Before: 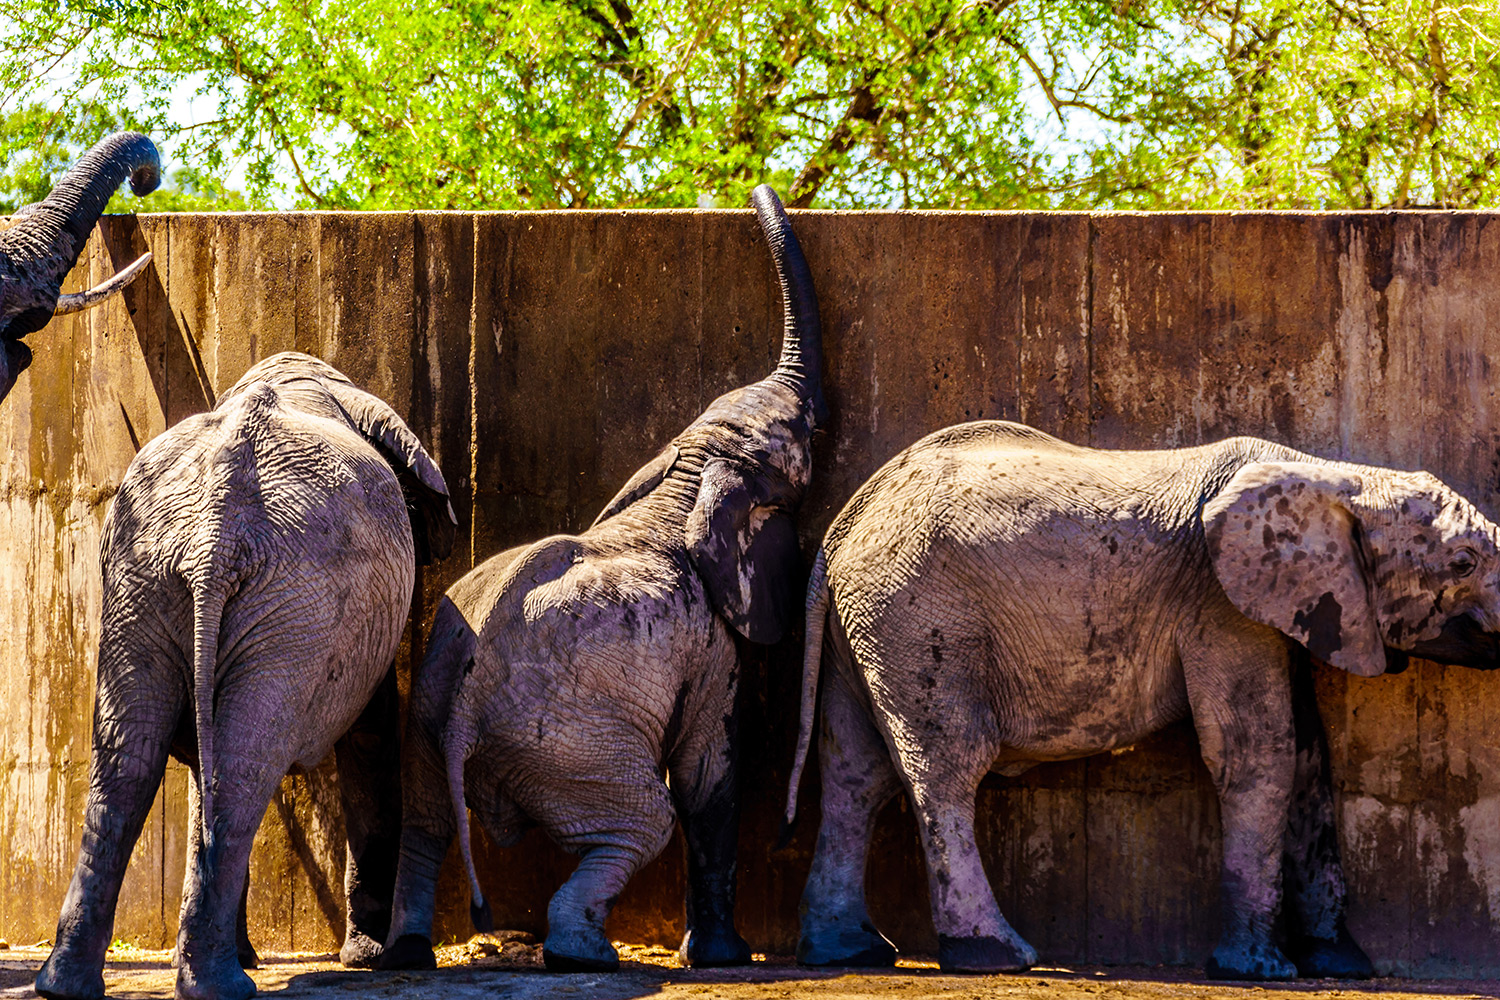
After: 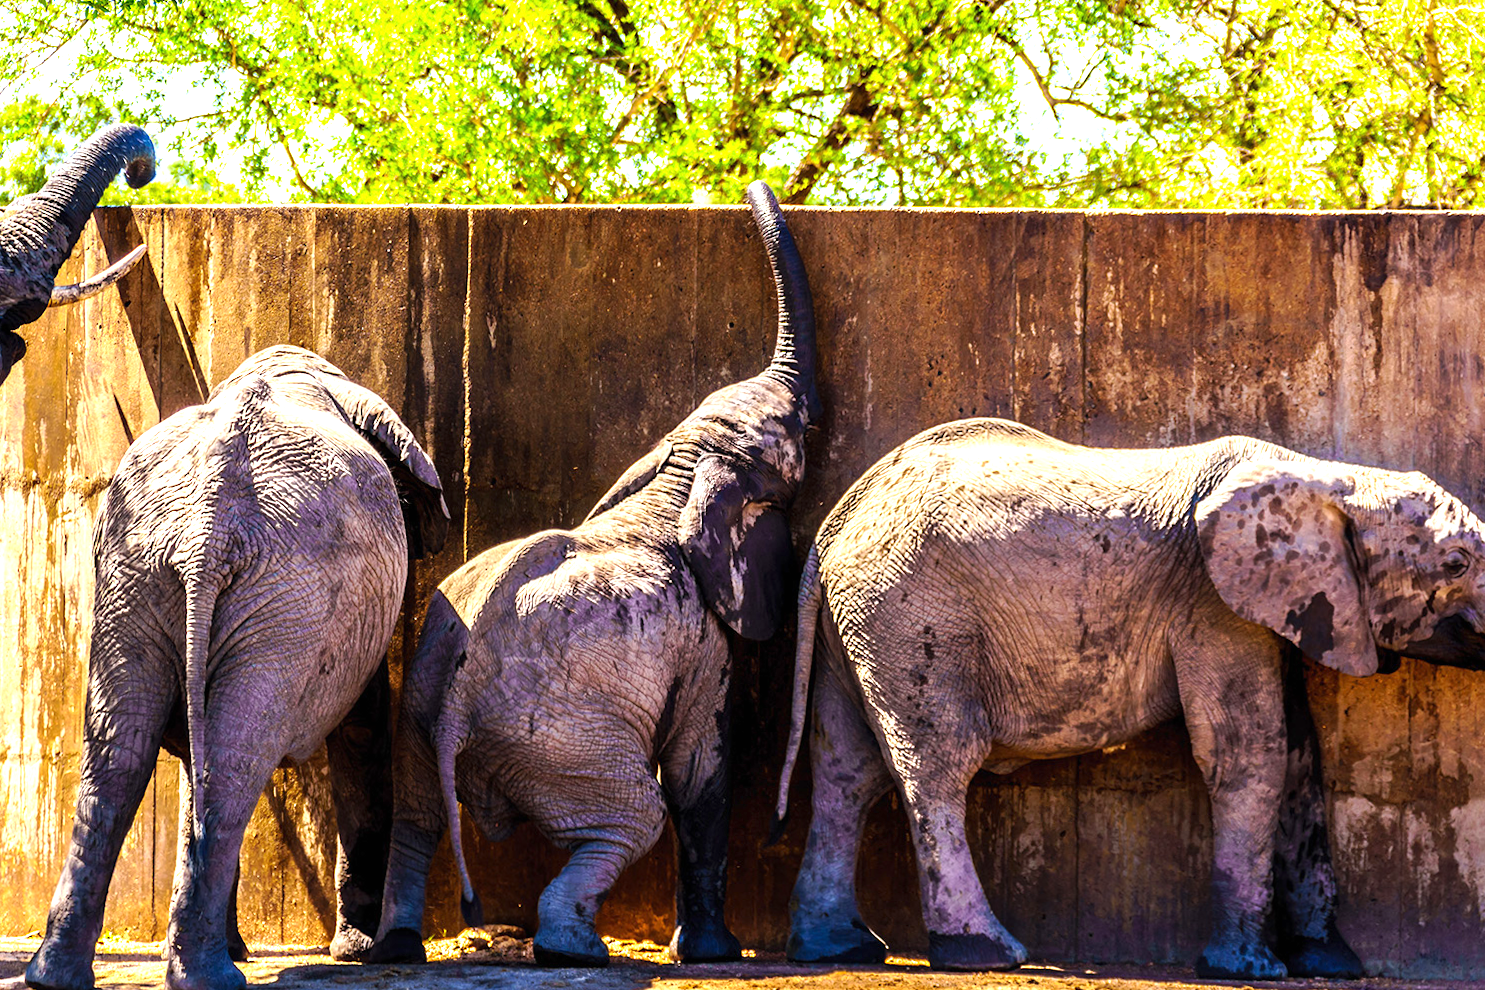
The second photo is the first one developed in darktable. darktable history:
exposure: black level correction 0, exposure 0.897 EV, compensate highlight preservation false
crop and rotate: angle -0.37°
